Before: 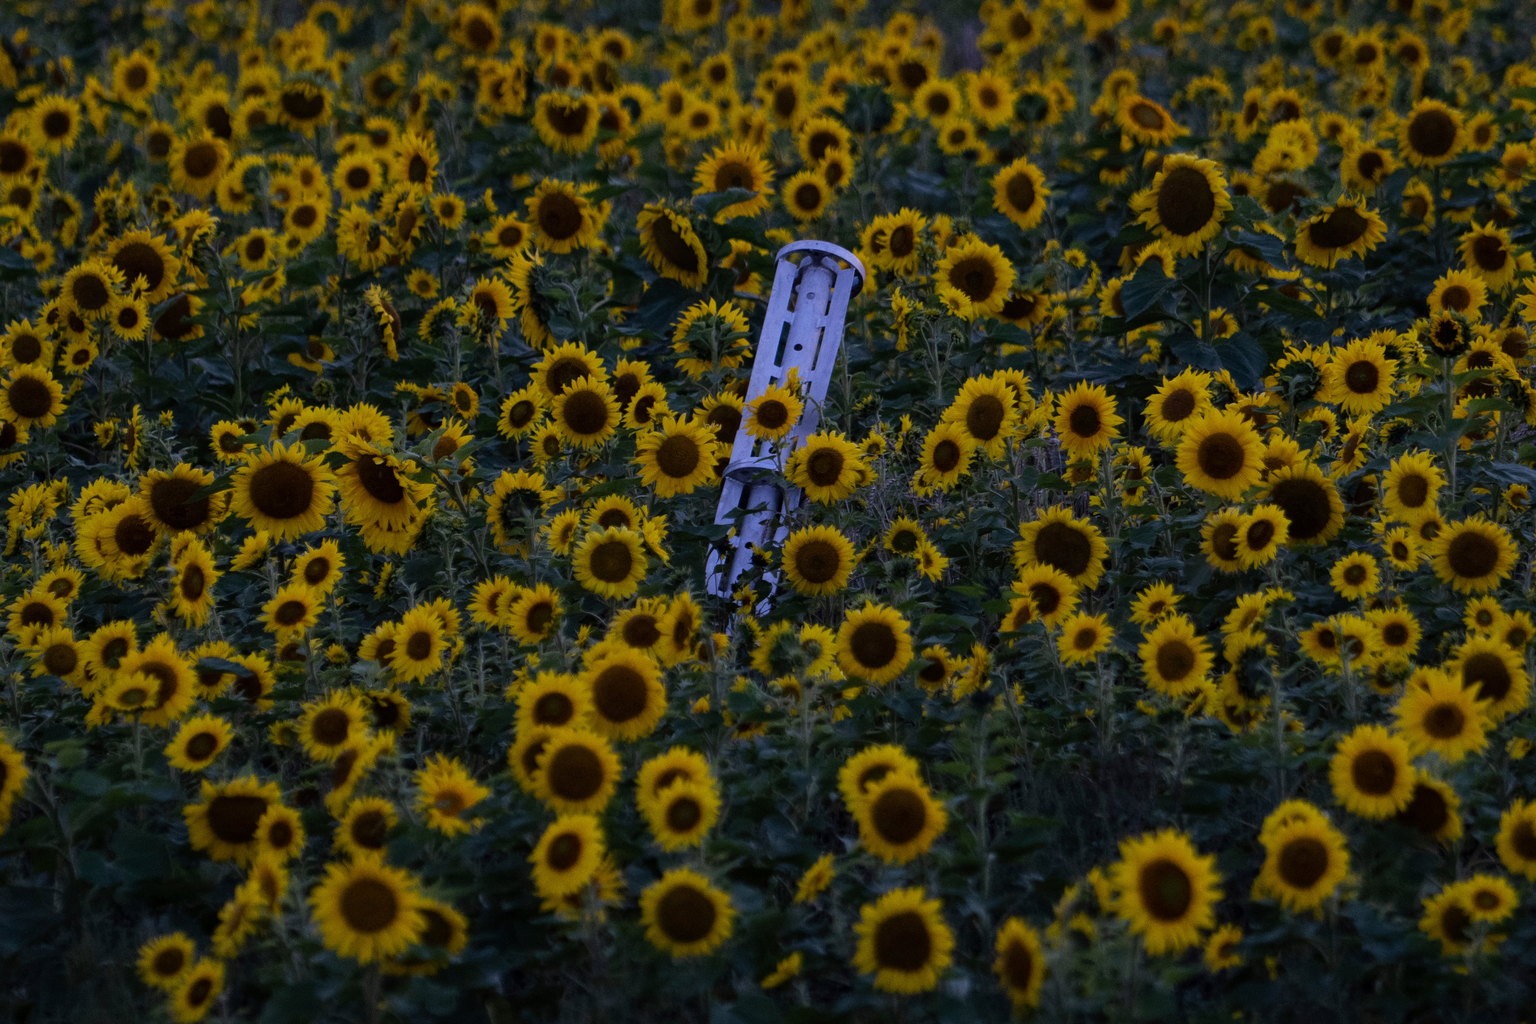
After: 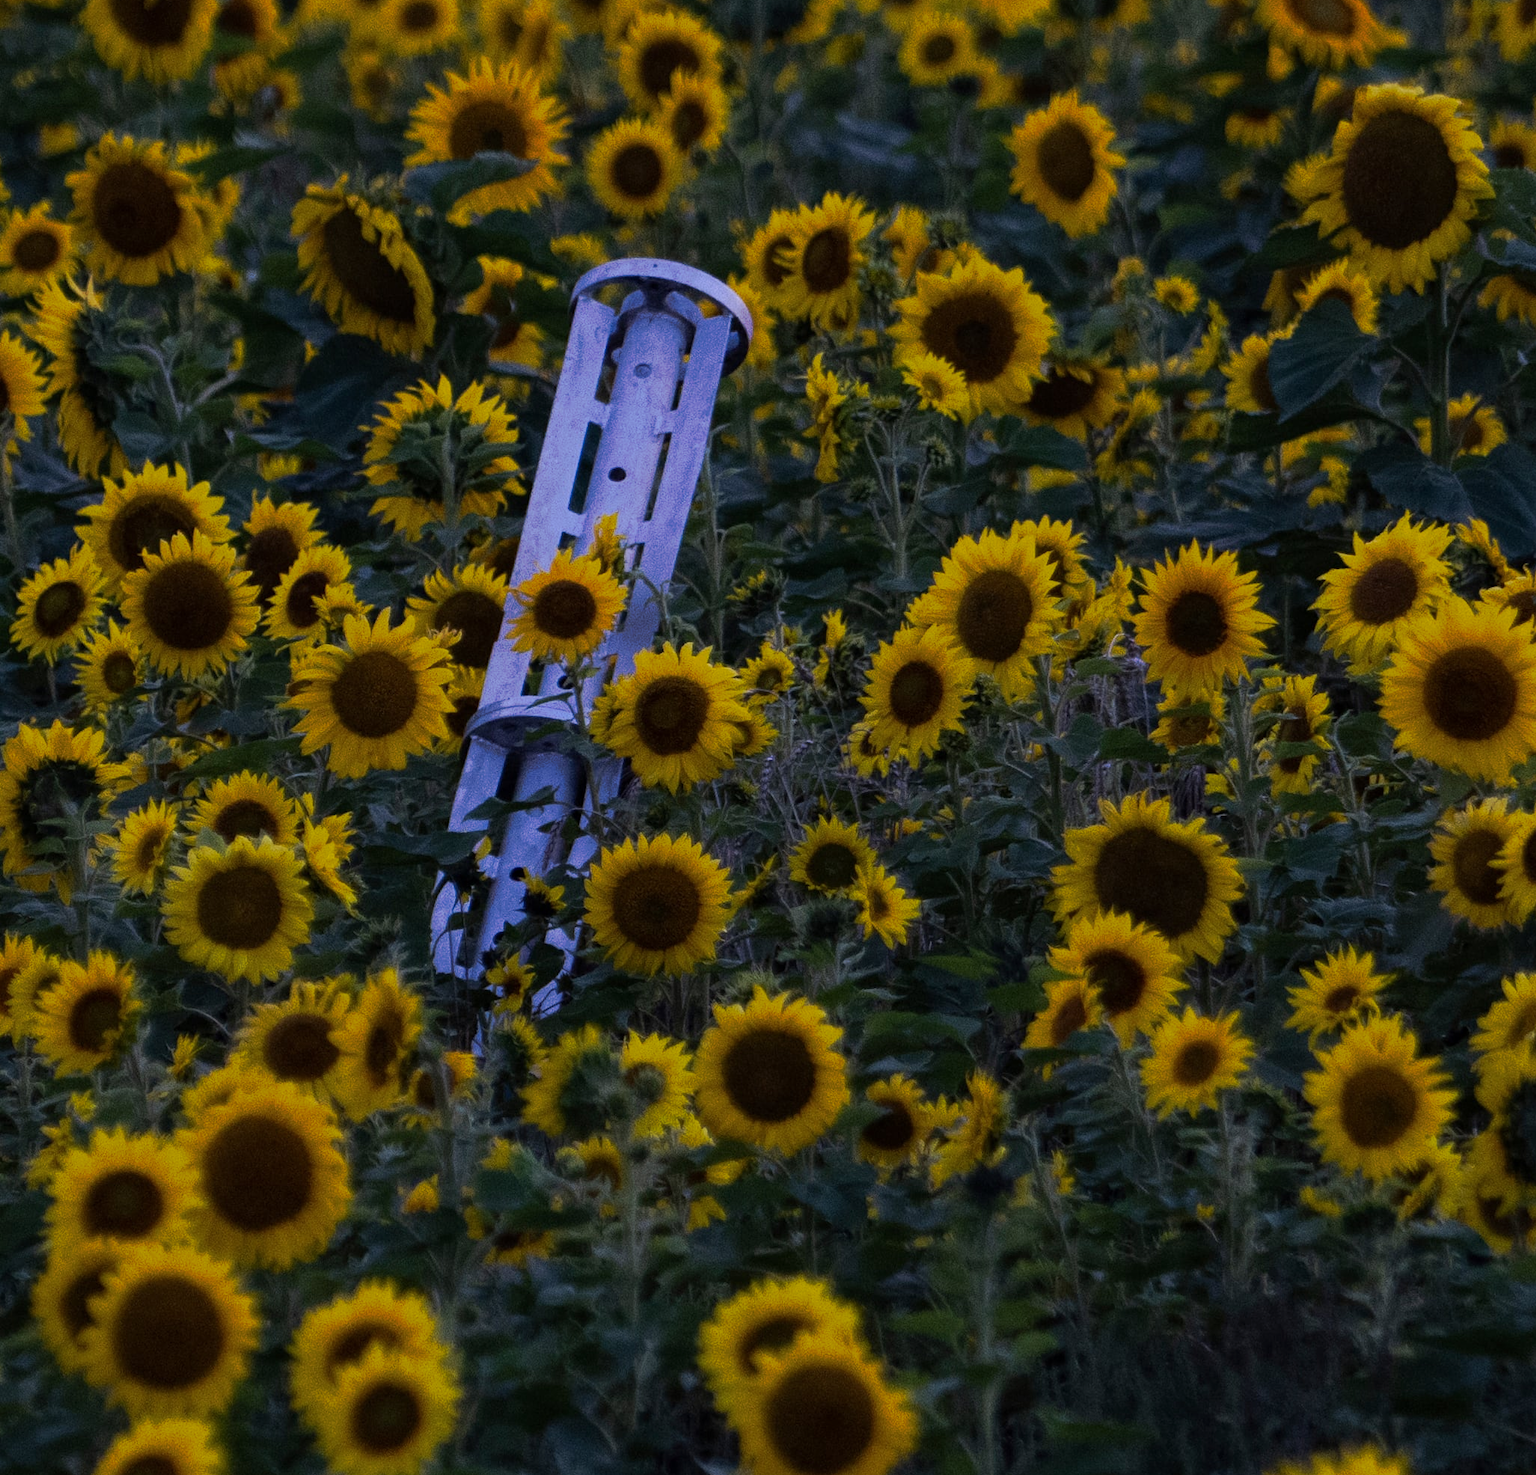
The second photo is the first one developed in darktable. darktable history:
crop: left 32.075%, top 10.976%, right 18.355%, bottom 17.596%
tone curve: curves: ch0 [(0, 0) (0.003, 0.003) (0.011, 0.011) (0.025, 0.024) (0.044, 0.043) (0.069, 0.068) (0.1, 0.097) (0.136, 0.133) (0.177, 0.173) (0.224, 0.219) (0.277, 0.271) (0.335, 0.327) (0.399, 0.39) (0.468, 0.457) (0.543, 0.582) (0.623, 0.655) (0.709, 0.734) (0.801, 0.817) (0.898, 0.906) (1, 1)], preserve colors none
